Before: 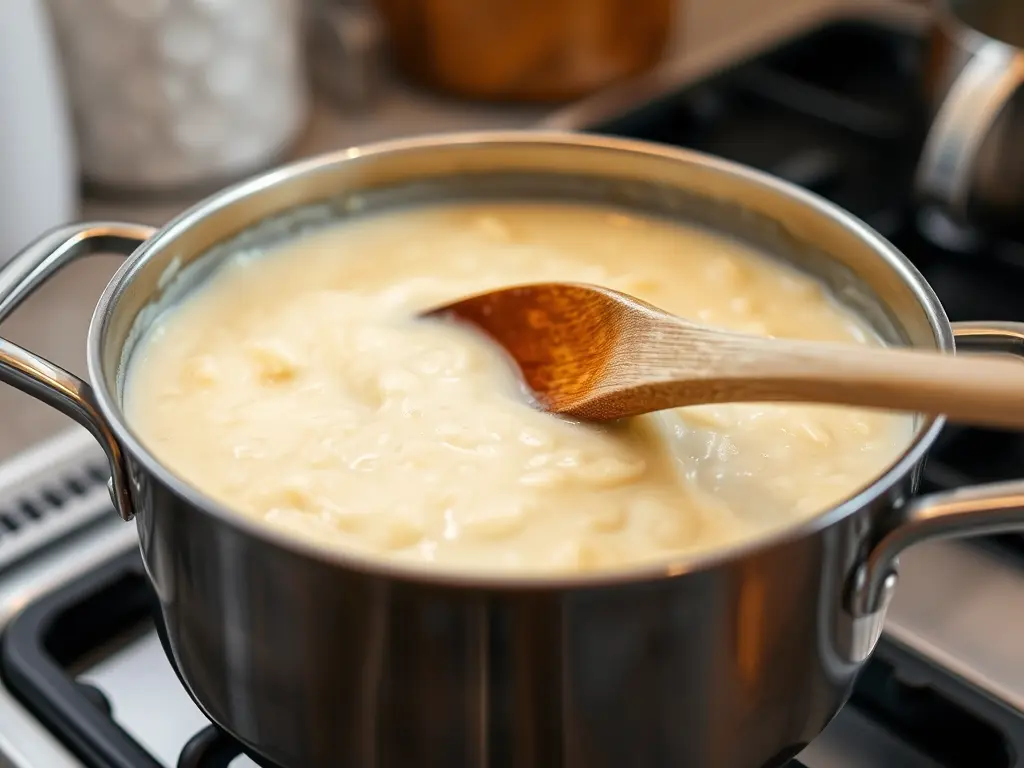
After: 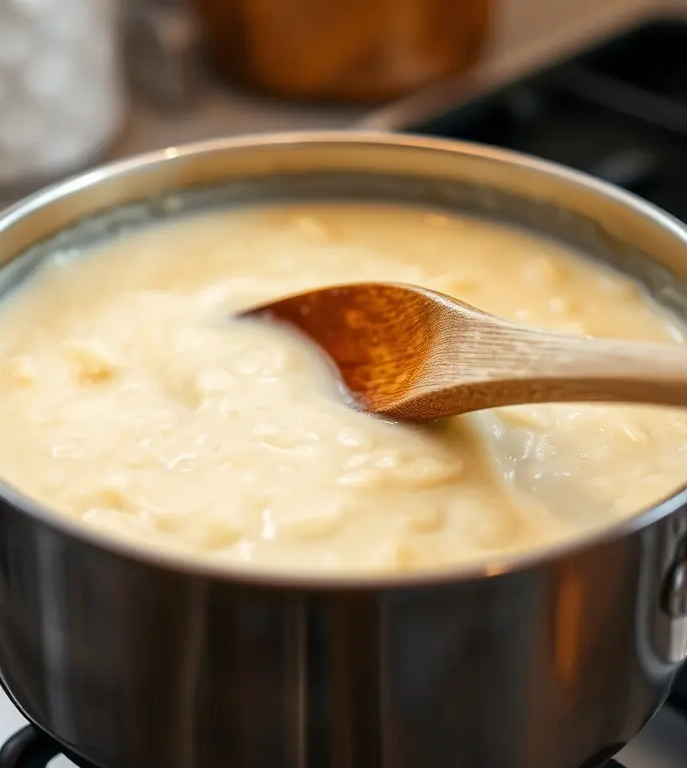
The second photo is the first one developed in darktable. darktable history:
crop and rotate: left 17.803%, right 15.084%
